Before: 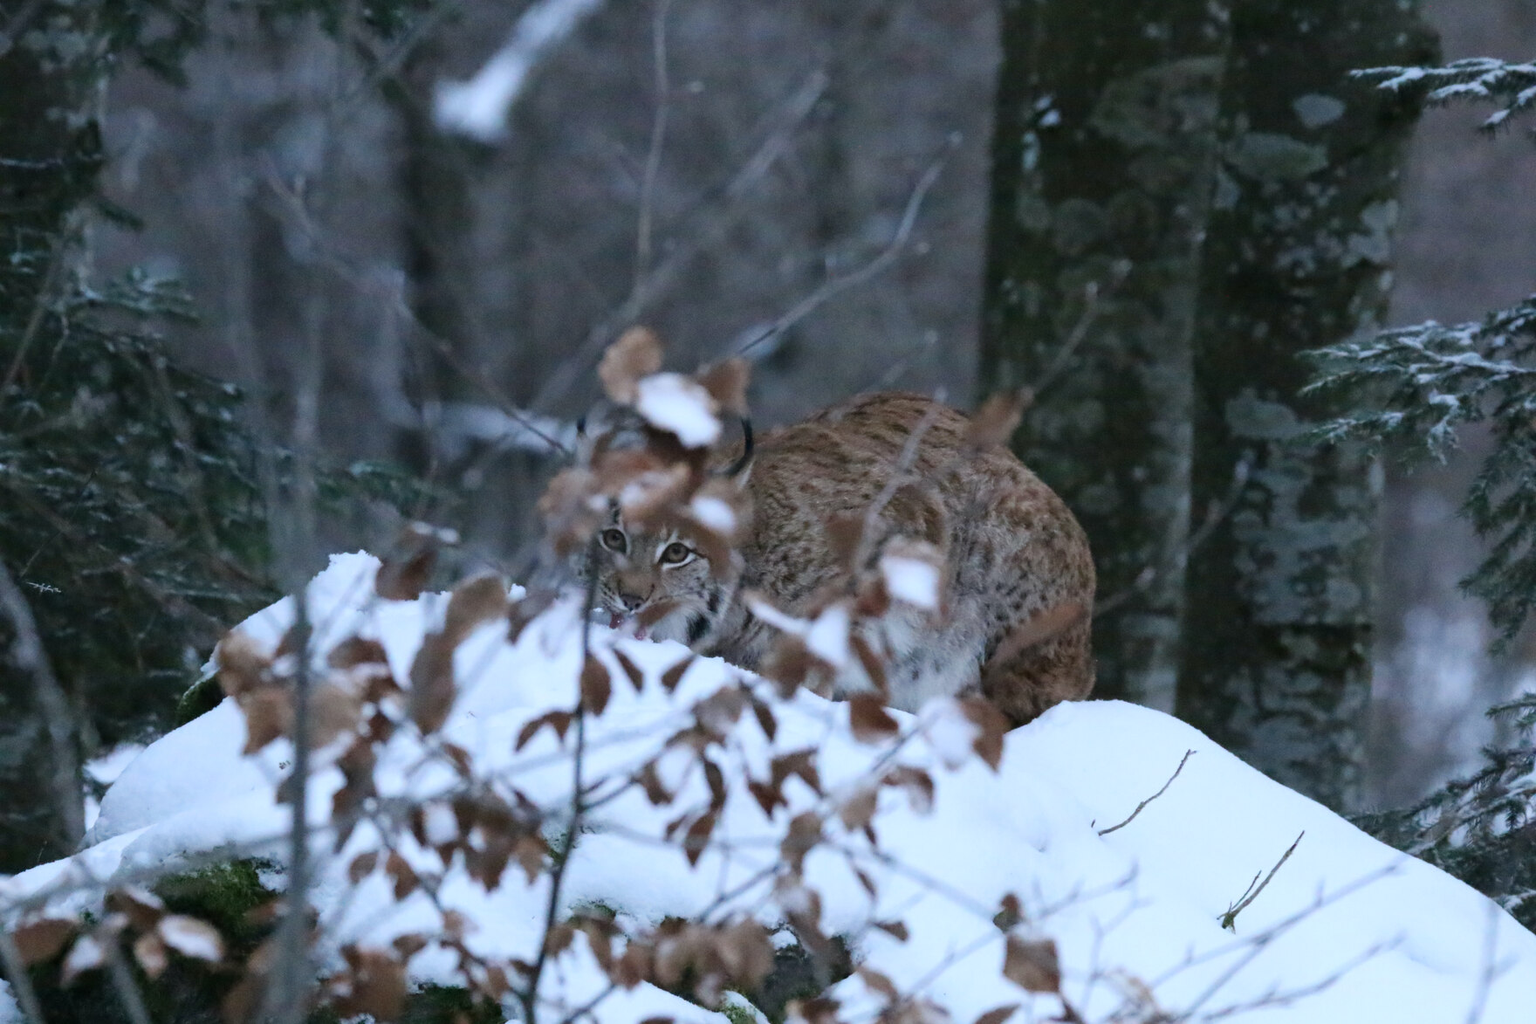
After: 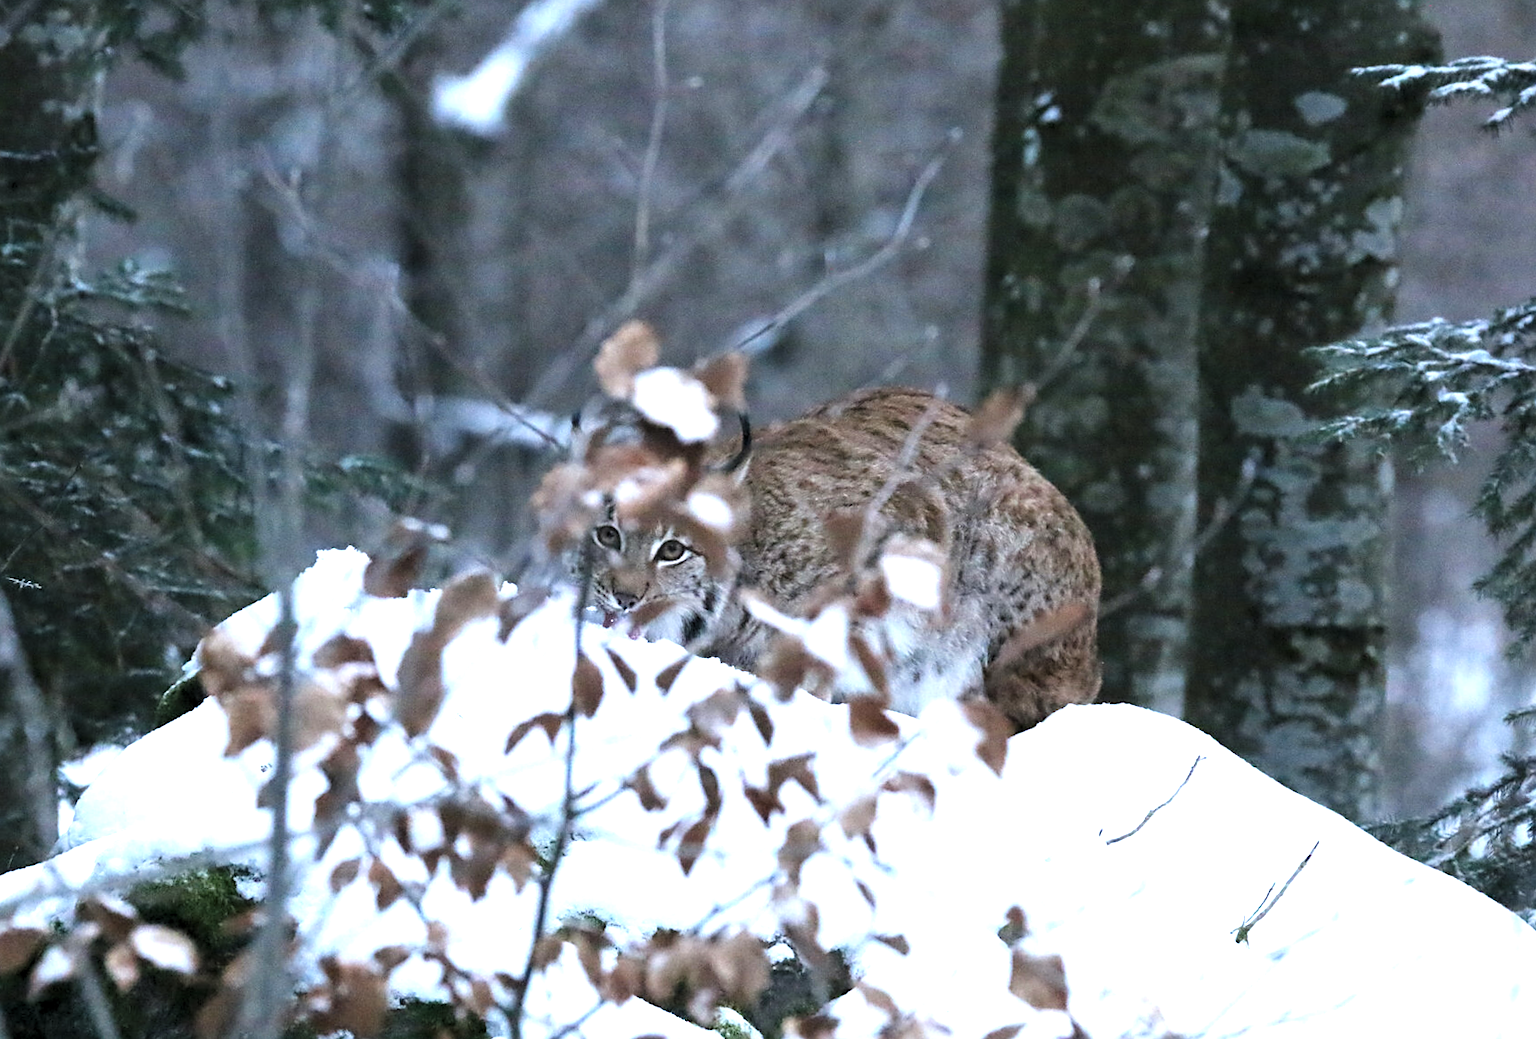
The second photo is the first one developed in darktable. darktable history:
rotate and perspective: rotation 0.226°, lens shift (vertical) -0.042, crop left 0.023, crop right 0.982, crop top 0.006, crop bottom 0.994
exposure: exposure 1.223 EV, compensate highlight preservation false
sharpen: radius 1.864, amount 0.398, threshold 1.271
levels: mode automatic, black 0.023%, white 99.97%, levels [0.062, 0.494, 0.925]
